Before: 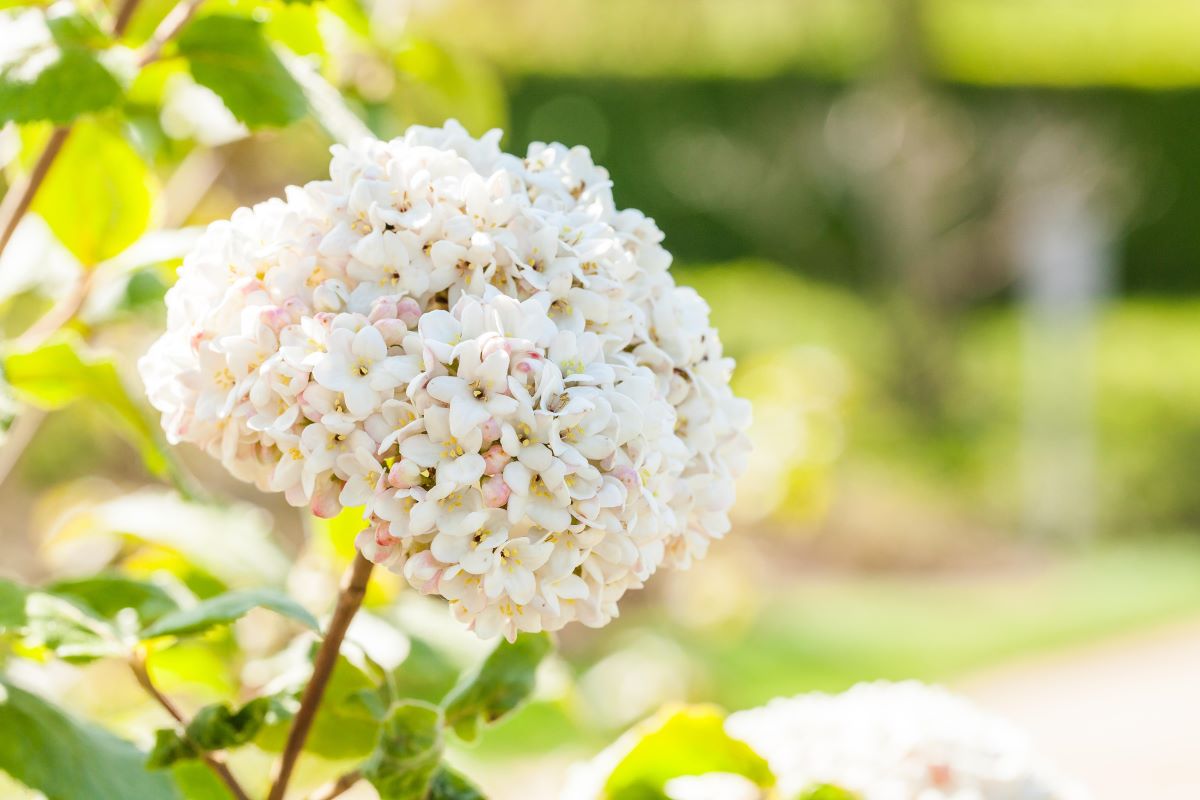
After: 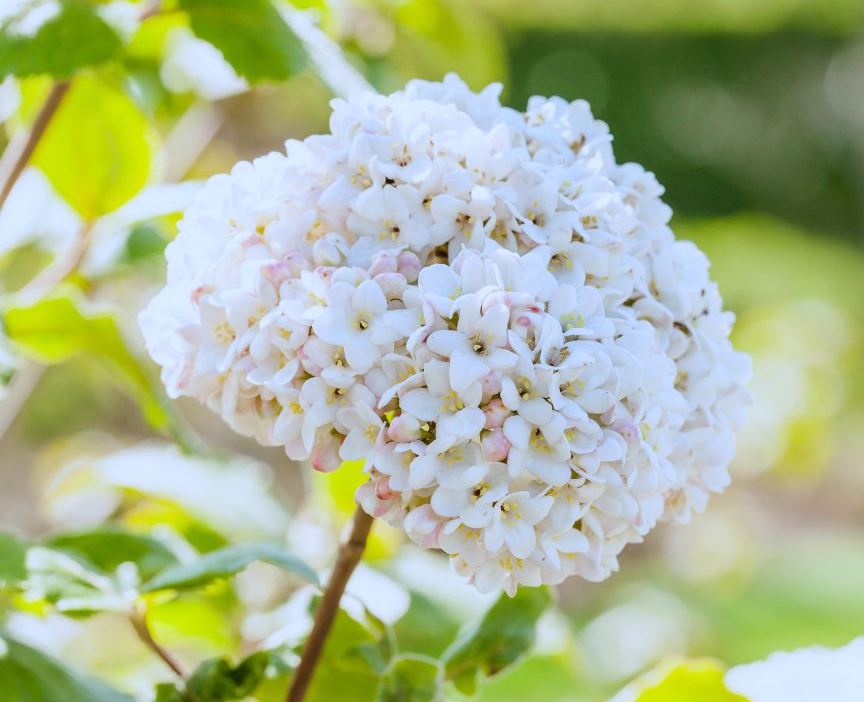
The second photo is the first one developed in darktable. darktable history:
exposure: exposure -0.293 EV, compensate highlight preservation false
crop: top 5.803%, right 27.864%, bottom 5.804%
white balance: red 0.948, green 1.02, blue 1.176
